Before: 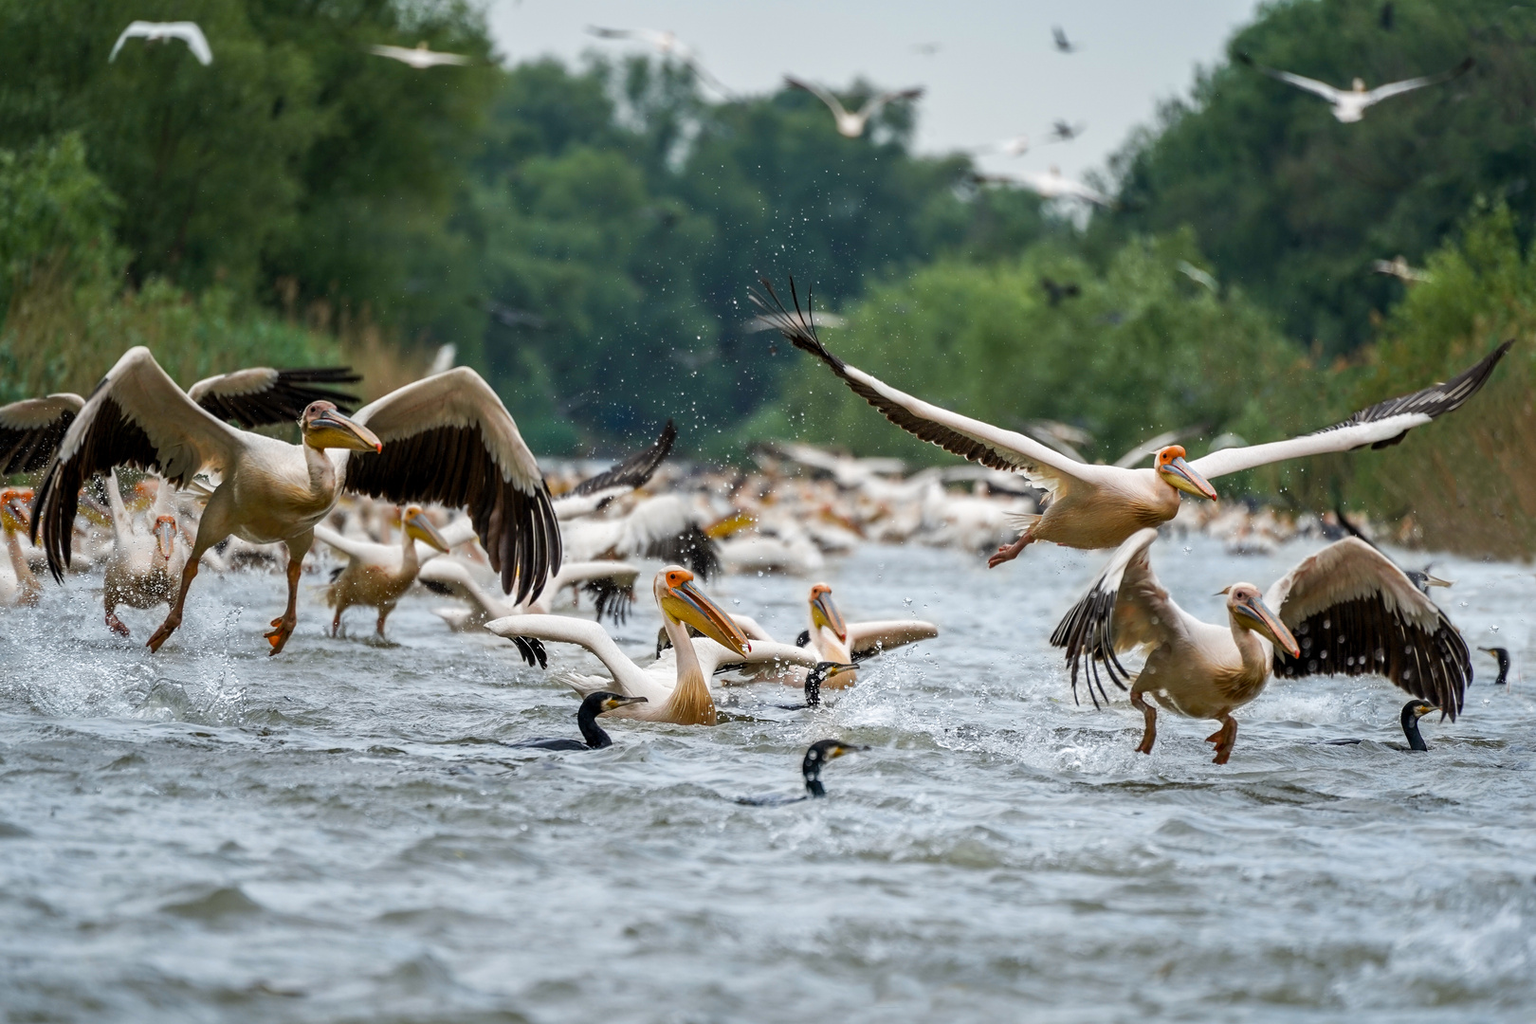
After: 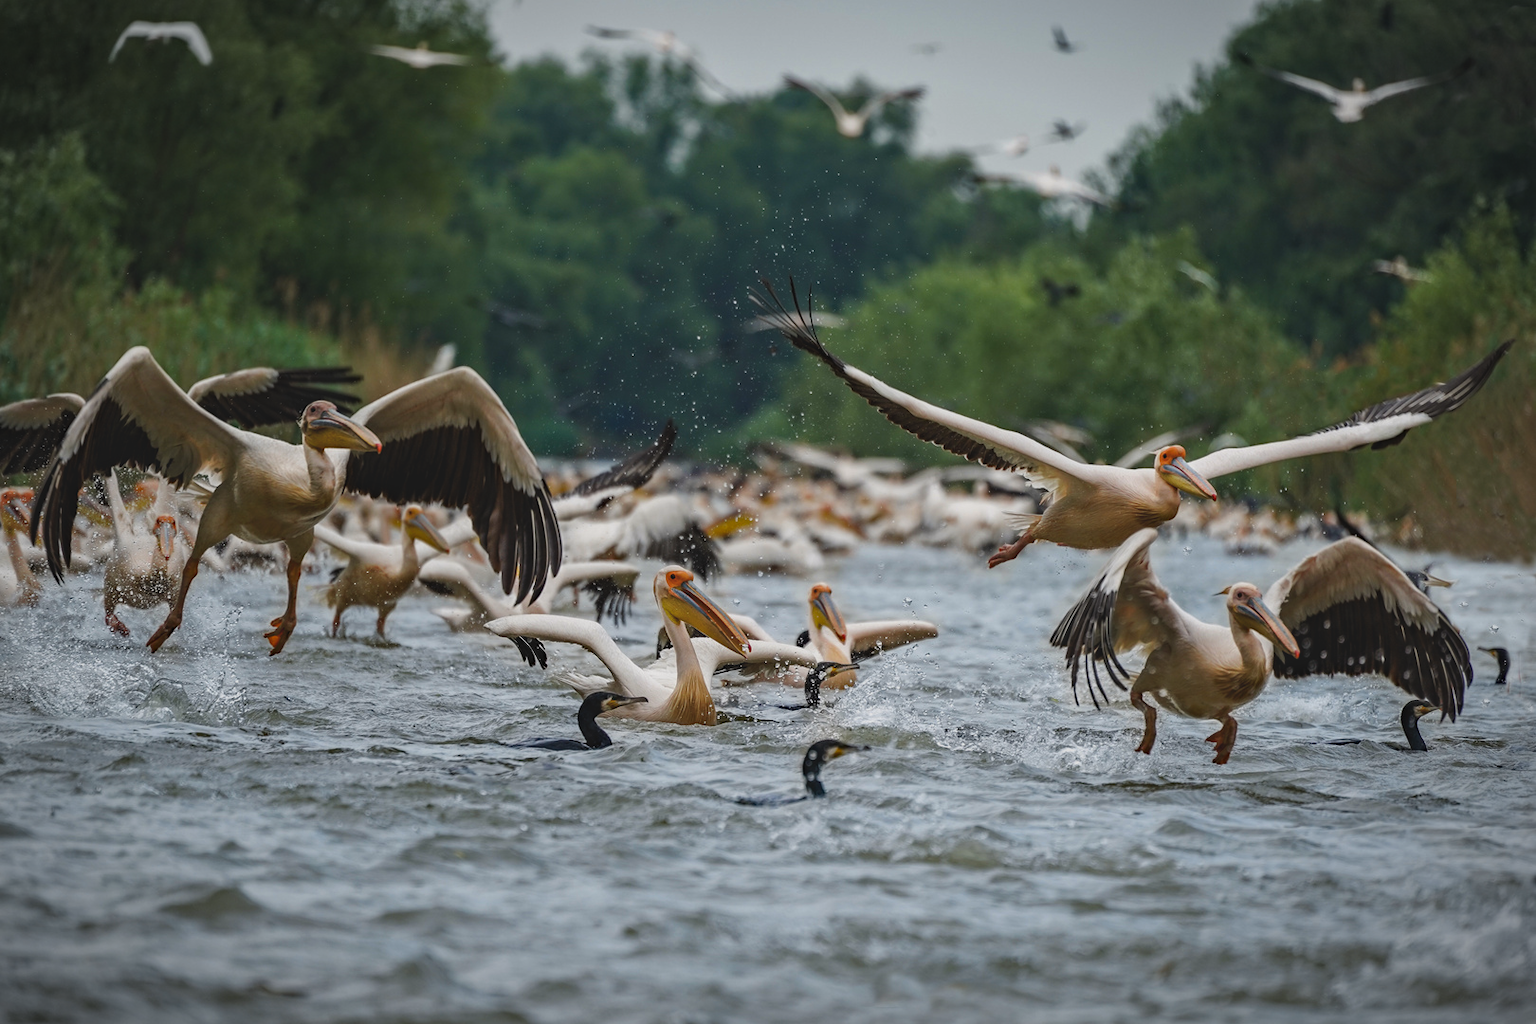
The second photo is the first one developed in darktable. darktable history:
haze removal: strength 0.282, distance 0.254, compatibility mode true, adaptive false
vignetting: fall-off start 86.88%, automatic ratio true
exposure: black level correction -0.015, exposure -0.512 EV, compensate highlight preservation false
